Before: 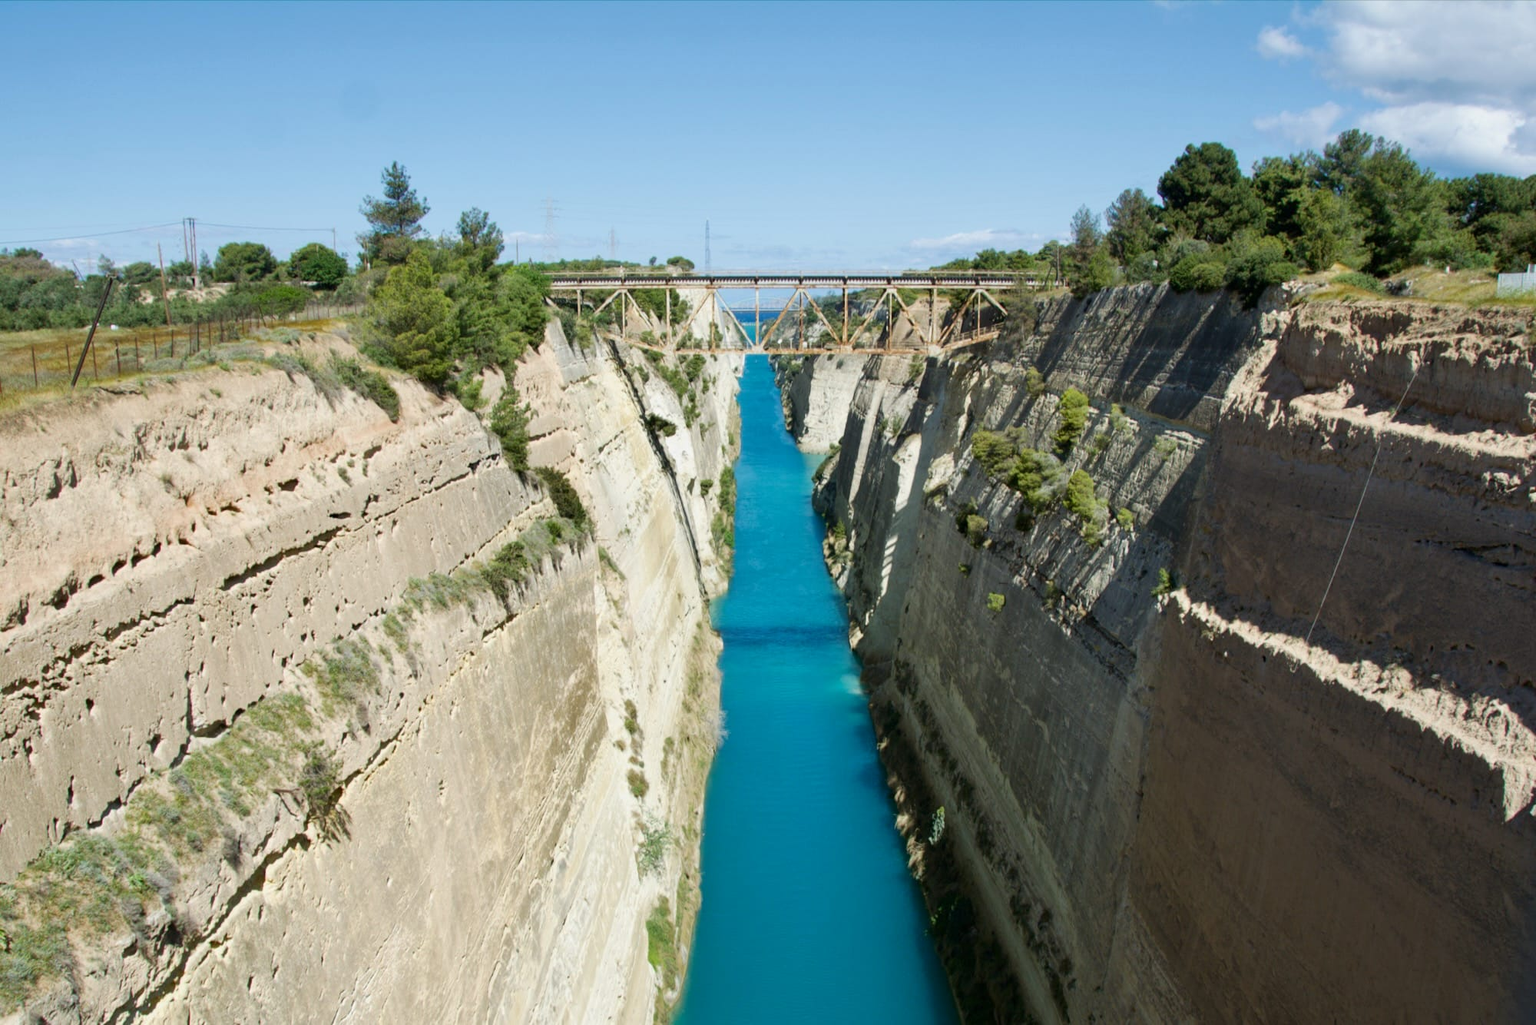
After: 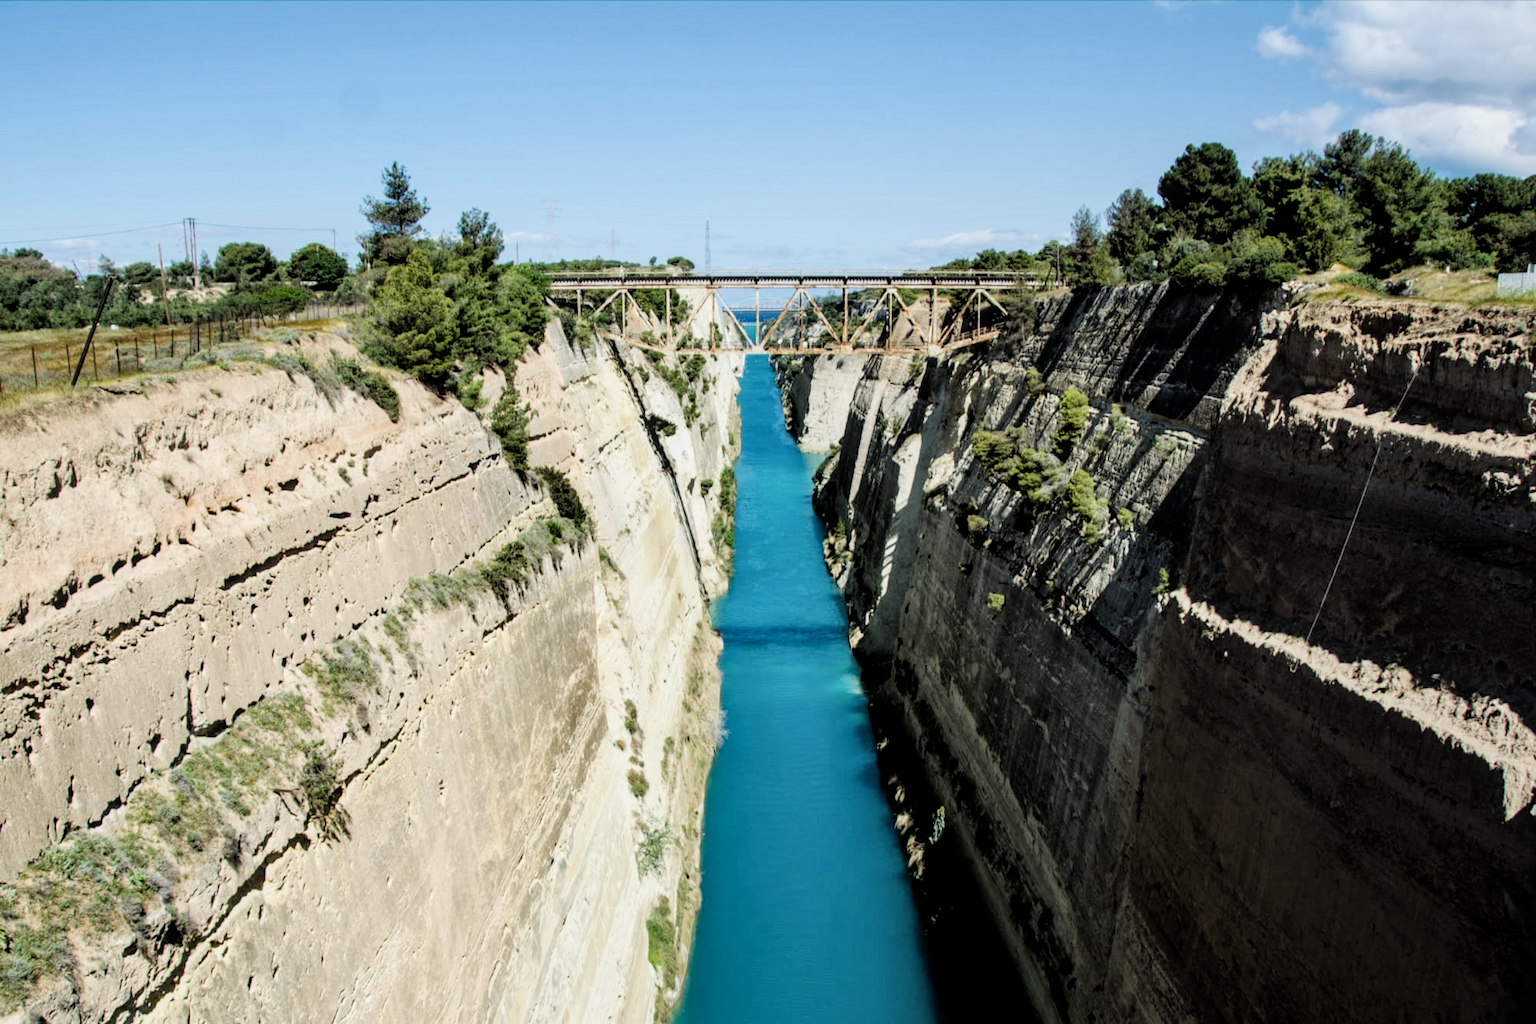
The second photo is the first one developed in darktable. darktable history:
local contrast: on, module defaults
filmic rgb: black relative exposure -4.02 EV, white relative exposure 2.99 EV, threshold 5.95 EV, hardness 3, contrast 1.485, enable highlight reconstruction true
